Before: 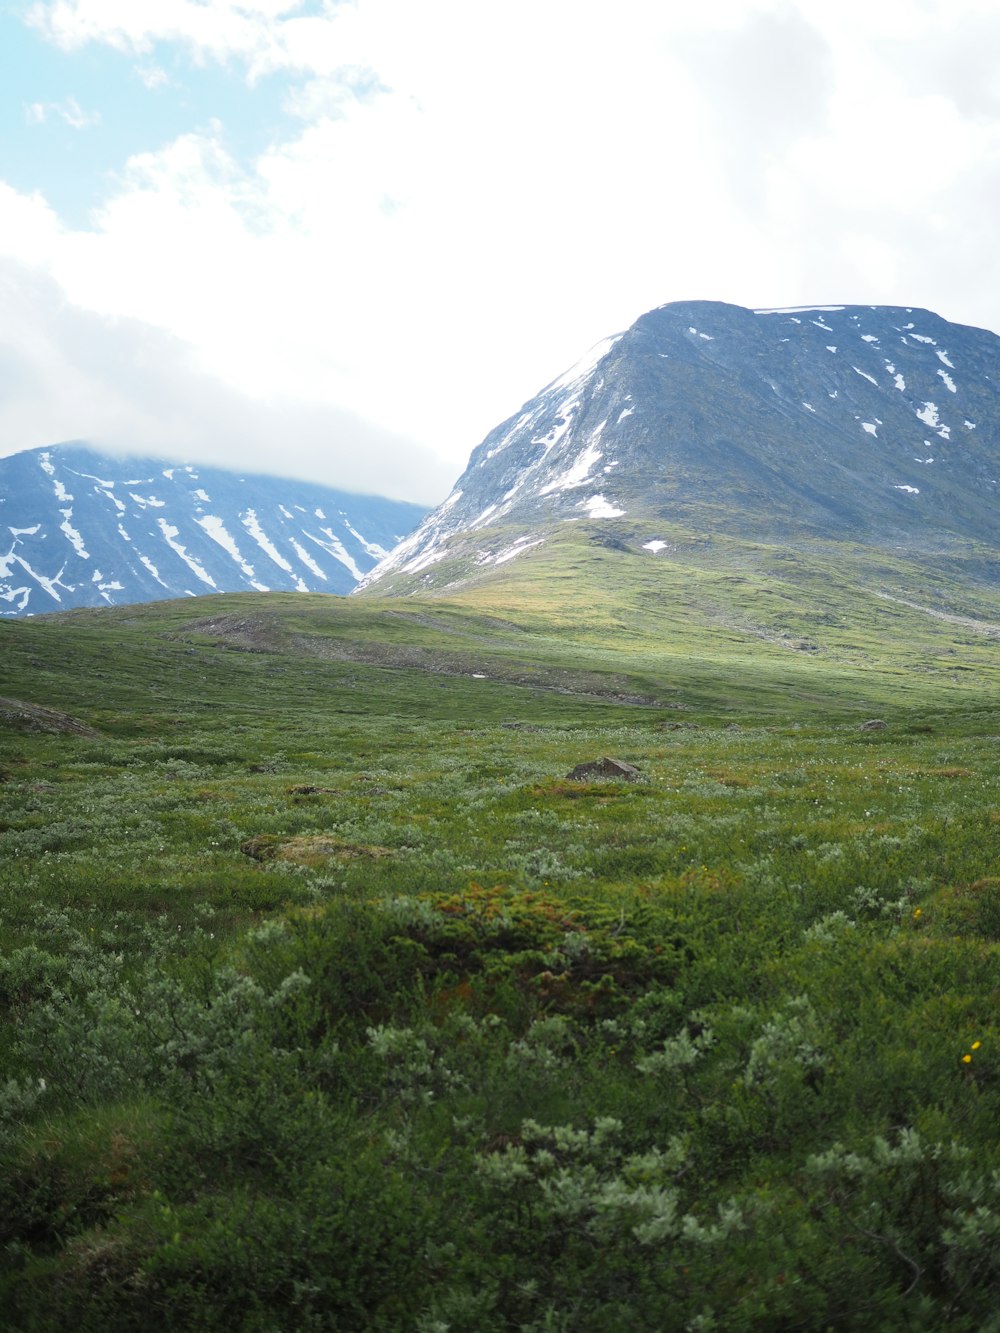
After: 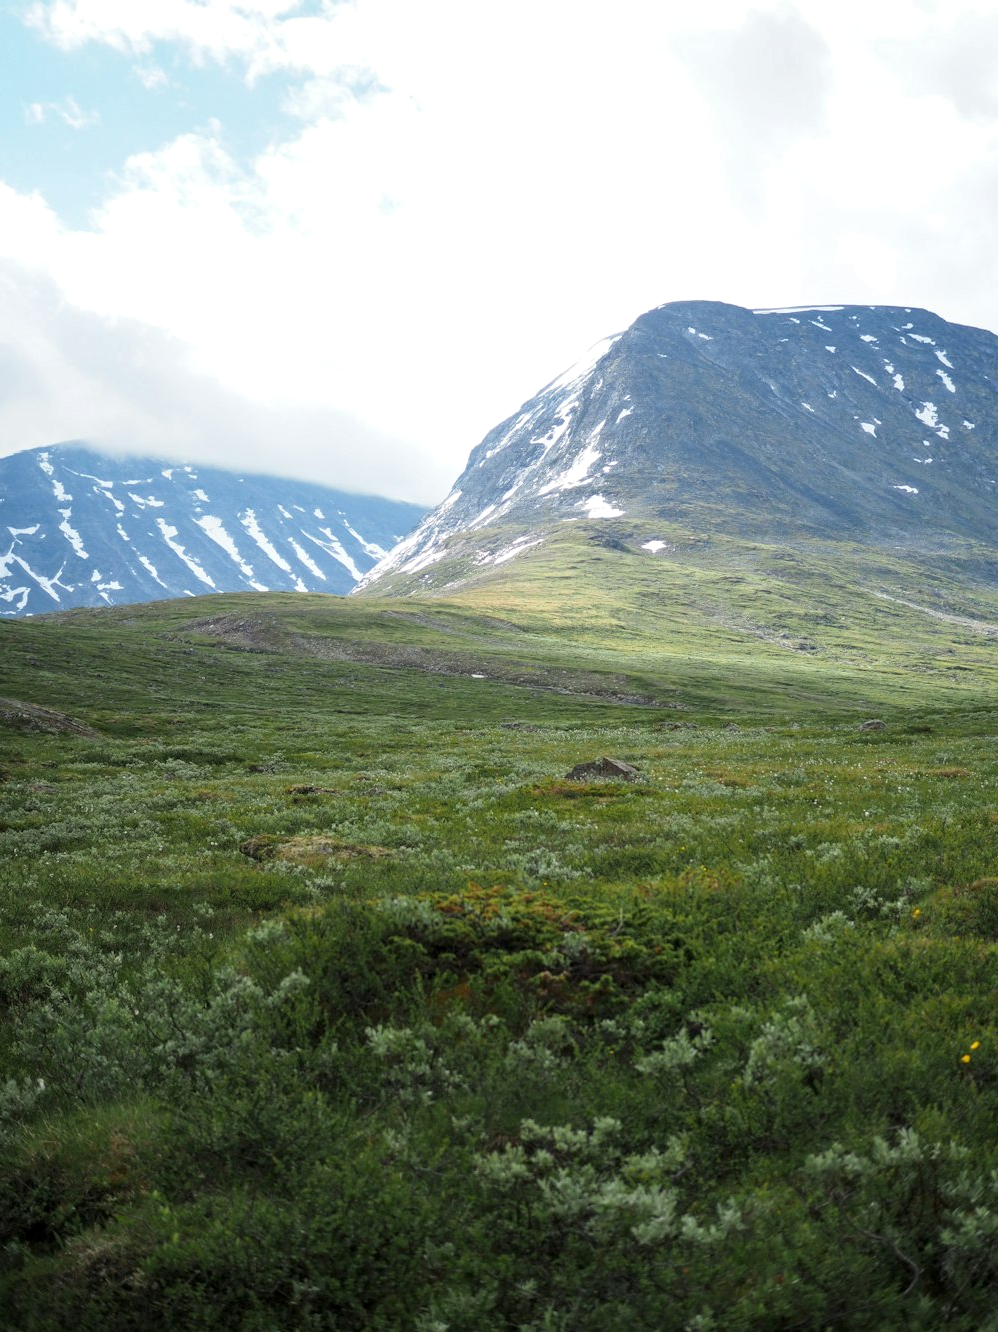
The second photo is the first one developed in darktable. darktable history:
local contrast: on, module defaults
crop and rotate: left 0.126%
